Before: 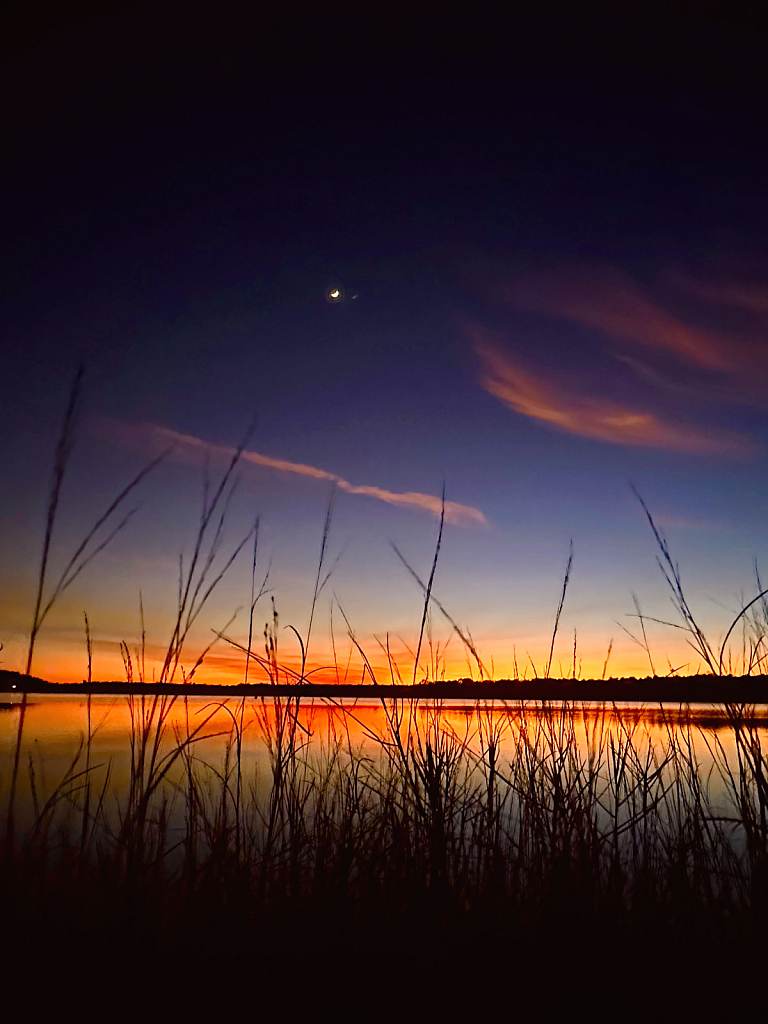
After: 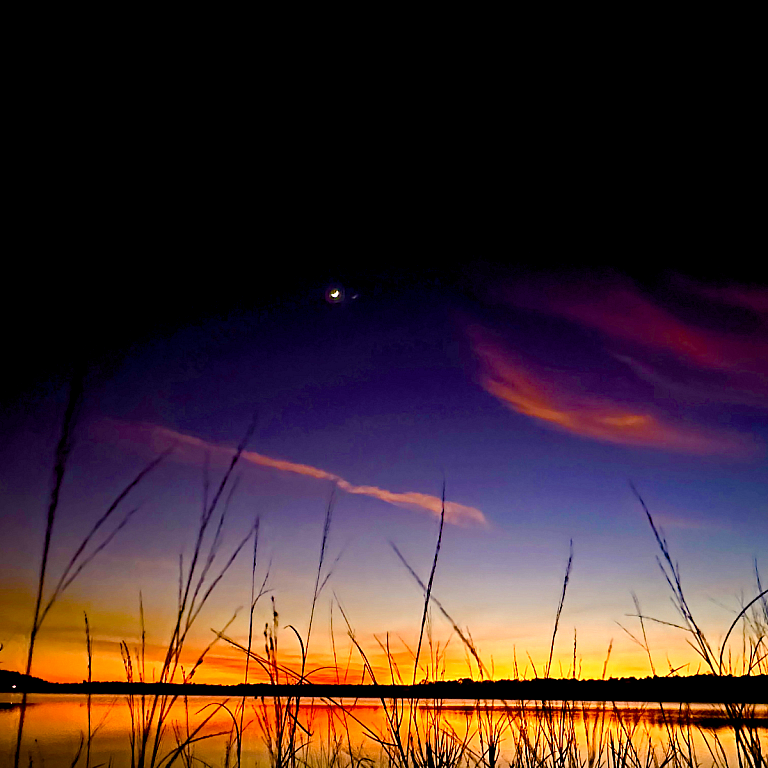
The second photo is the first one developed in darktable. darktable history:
color balance rgb: shadows lift › luminance -21.66%, shadows lift › chroma 6.57%, shadows lift › hue 270°, power › chroma 0.68%, power › hue 60°, highlights gain › luminance 6.08%, highlights gain › chroma 1.33%, highlights gain › hue 90°, global offset › luminance -0.87%, perceptual saturation grading › global saturation 26.86%, perceptual saturation grading › highlights -28.39%, perceptual saturation grading › mid-tones 15.22%, perceptual saturation grading › shadows 33.98%, perceptual brilliance grading › highlights 10%, perceptual brilliance grading › mid-tones 5%
crop: bottom 24.988%
